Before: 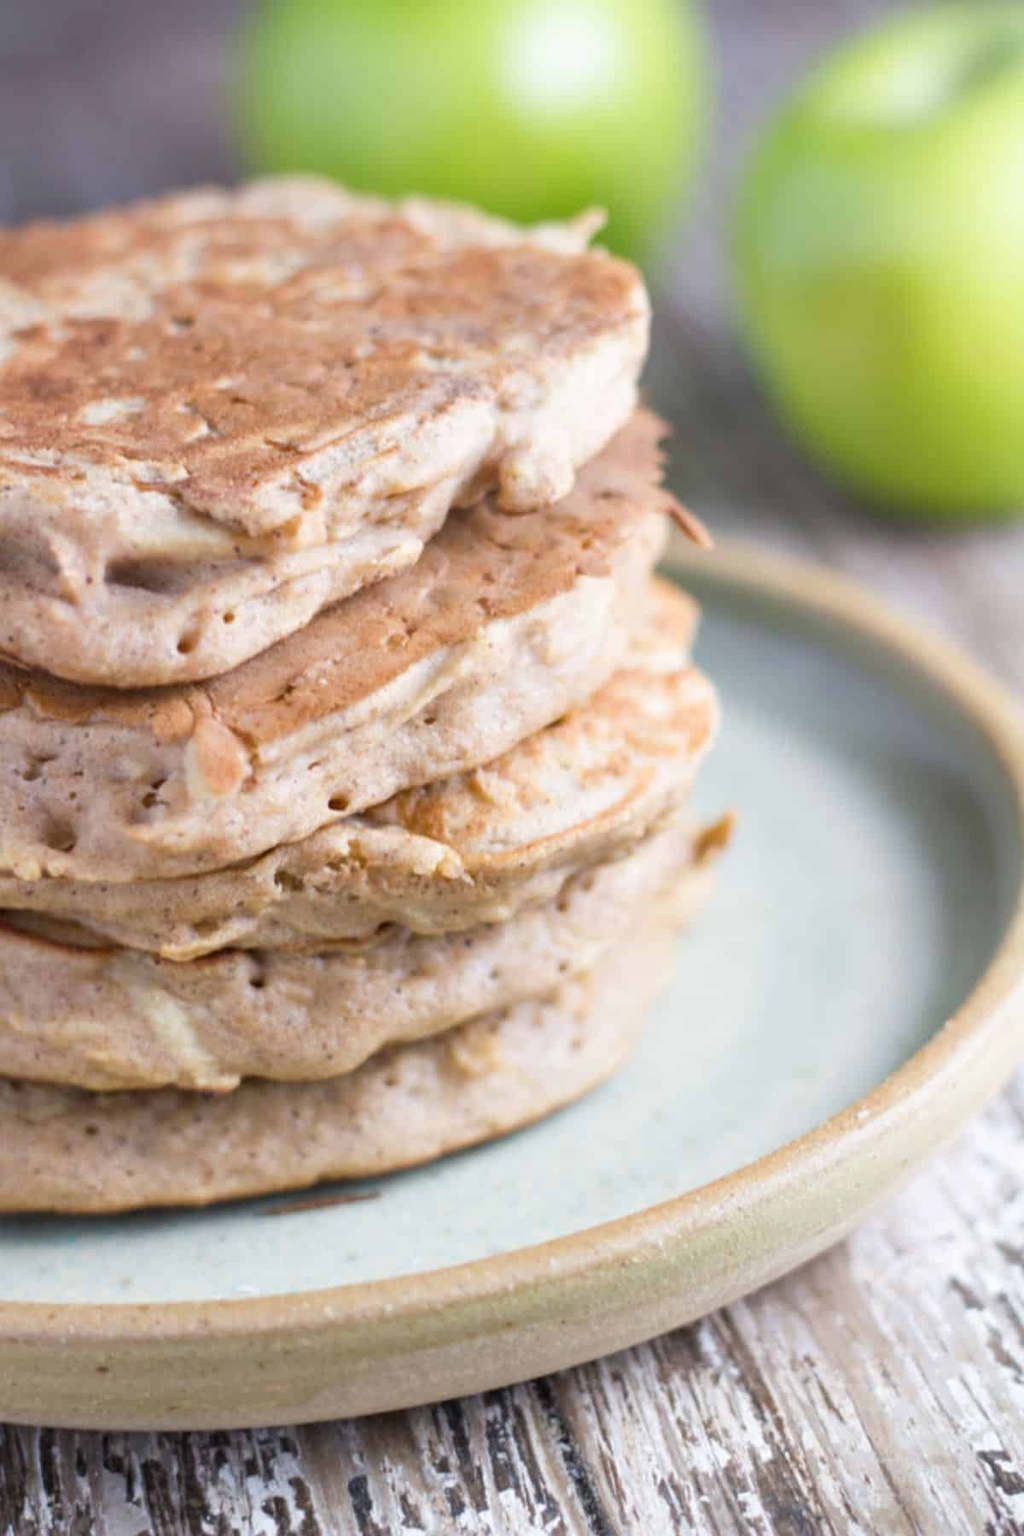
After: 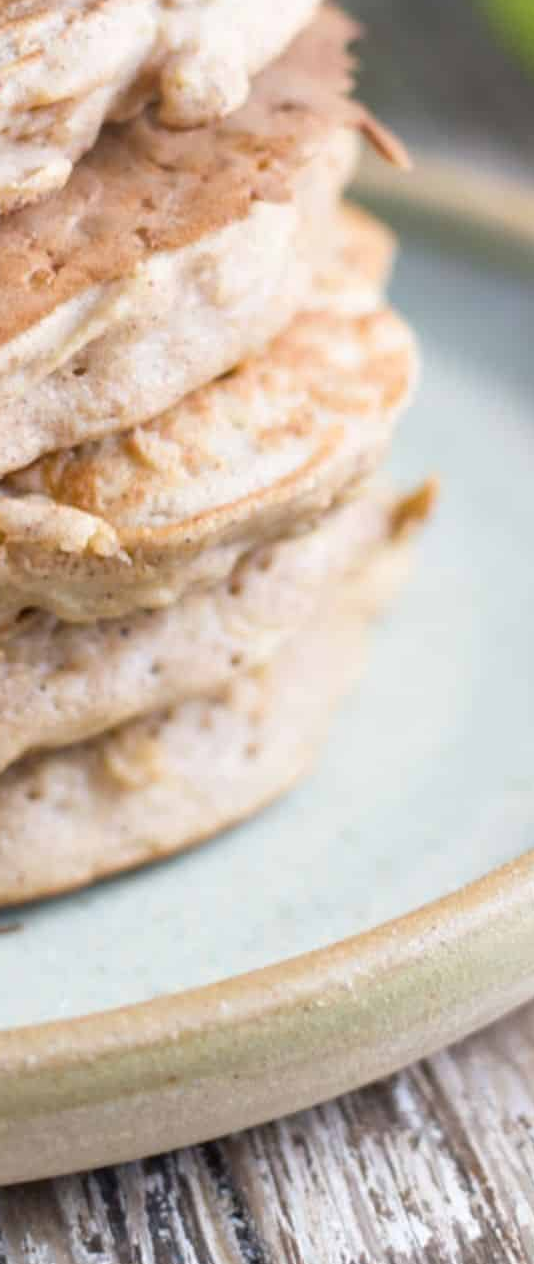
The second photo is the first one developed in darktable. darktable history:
crop: left 35.338%, top 26.307%, right 20.152%, bottom 3.426%
